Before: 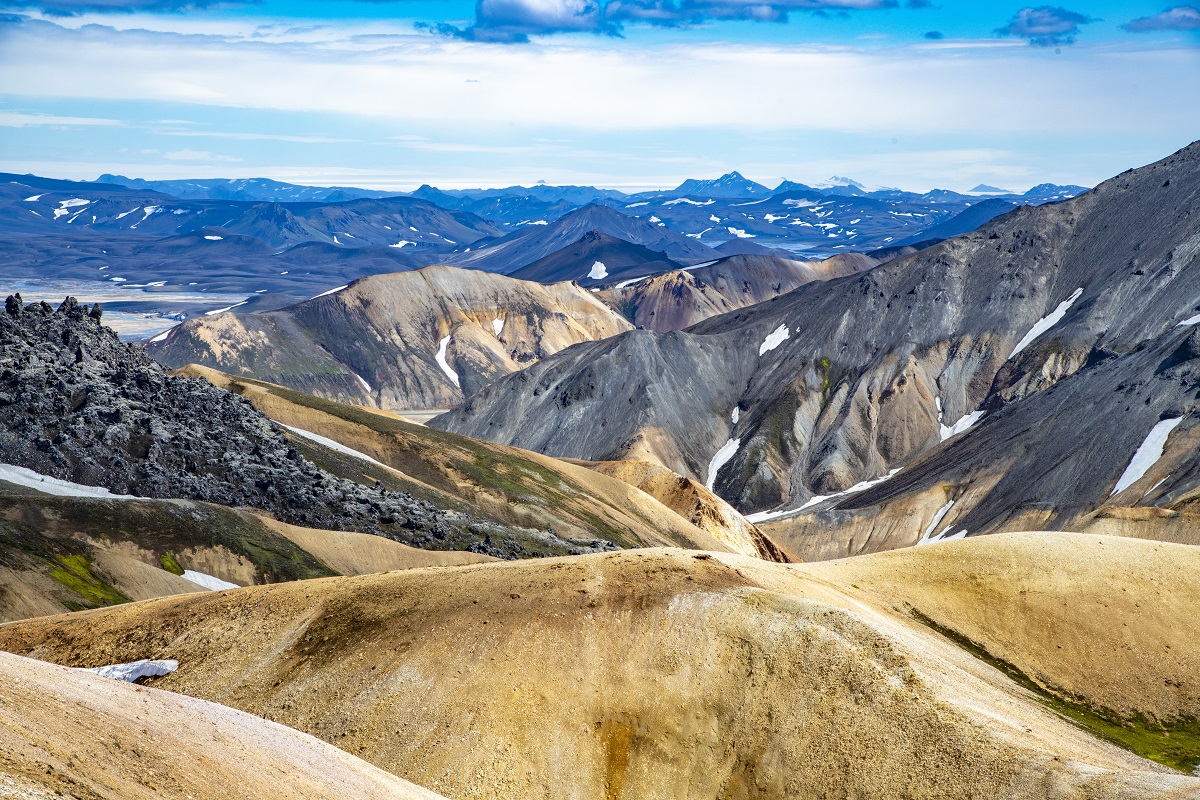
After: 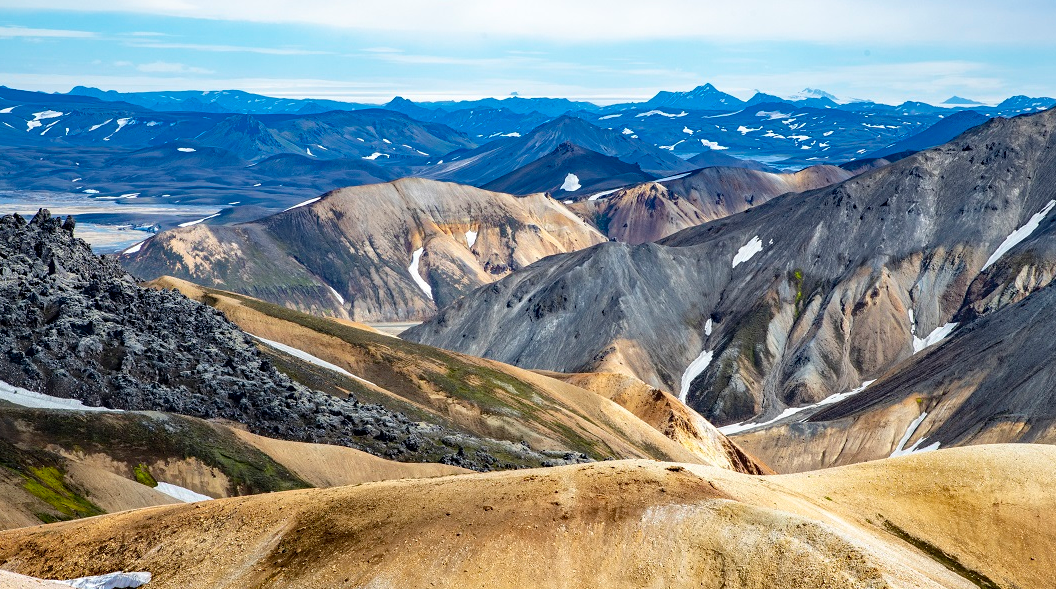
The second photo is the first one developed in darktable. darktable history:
crop and rotate: left 2.281%, top 11.087%, right 9.657%, bottom 15.288%
